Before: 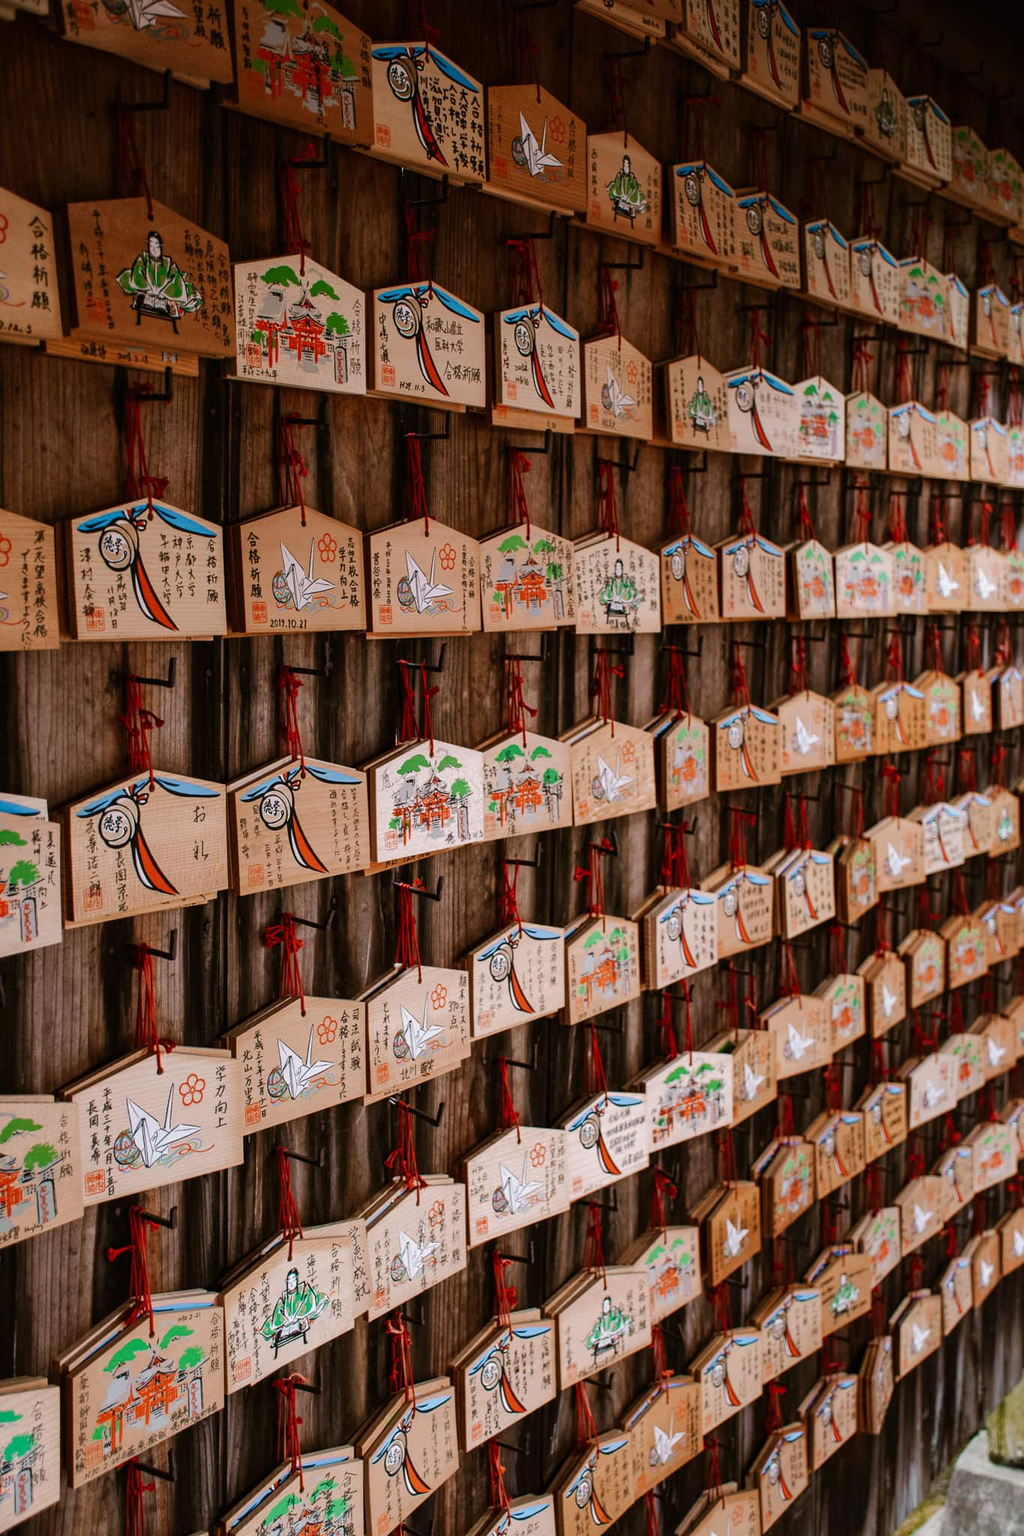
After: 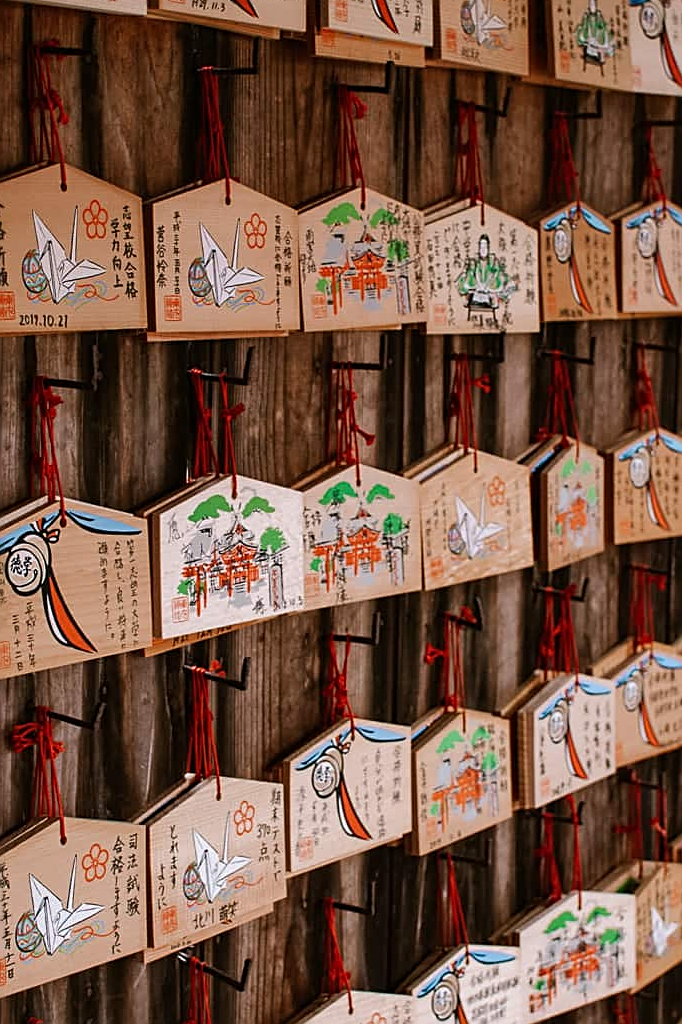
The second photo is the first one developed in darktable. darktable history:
crop: left 25%, top 25%, right 25%, bottom 25%
sharpen: on, module defaults
